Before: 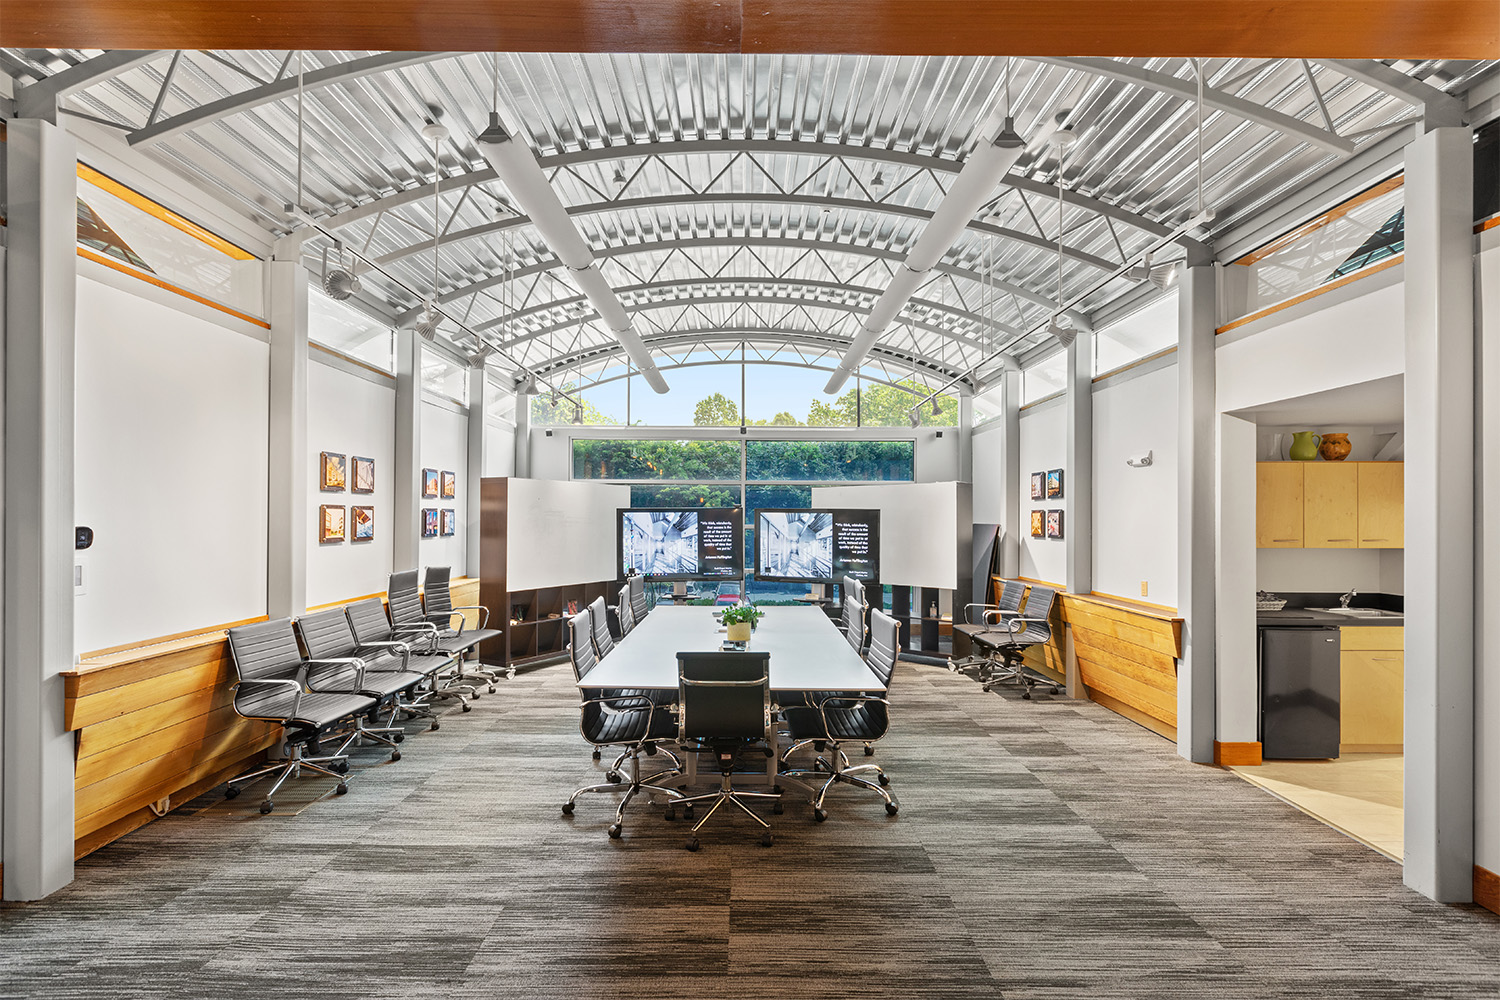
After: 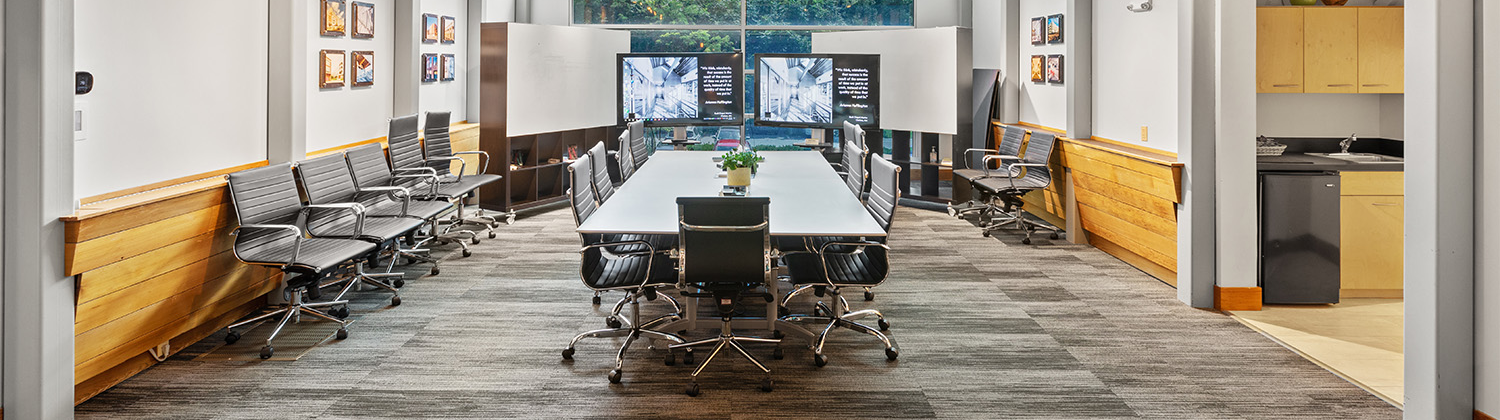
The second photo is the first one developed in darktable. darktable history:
crop: top 45.551%, bottom 12.262%
color zones: mix -62.47%
